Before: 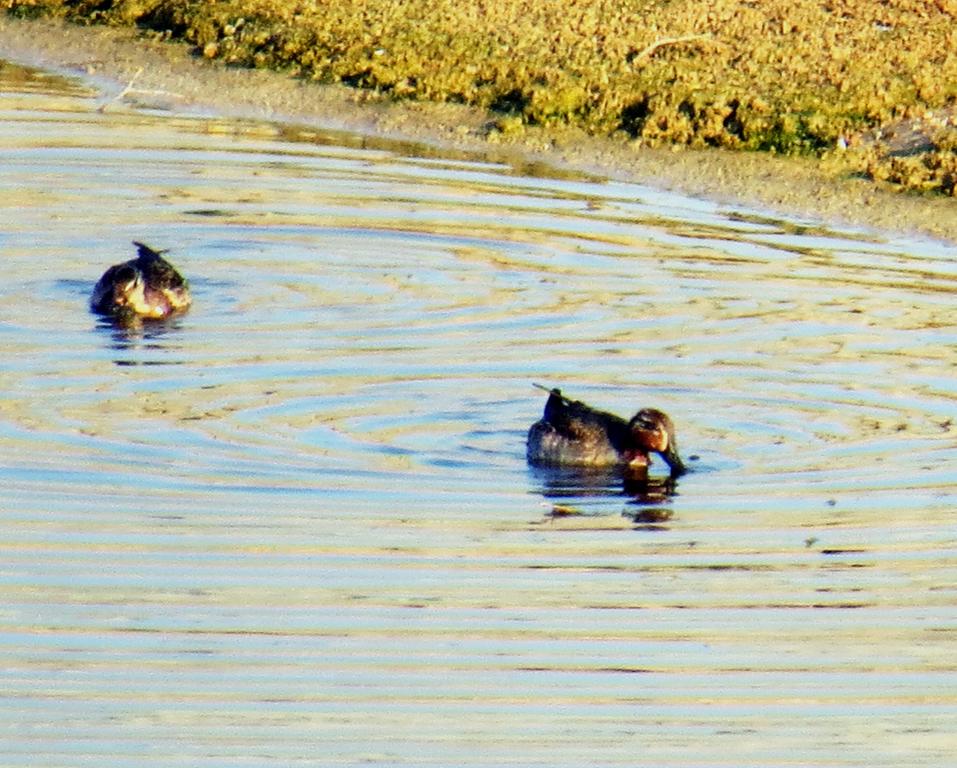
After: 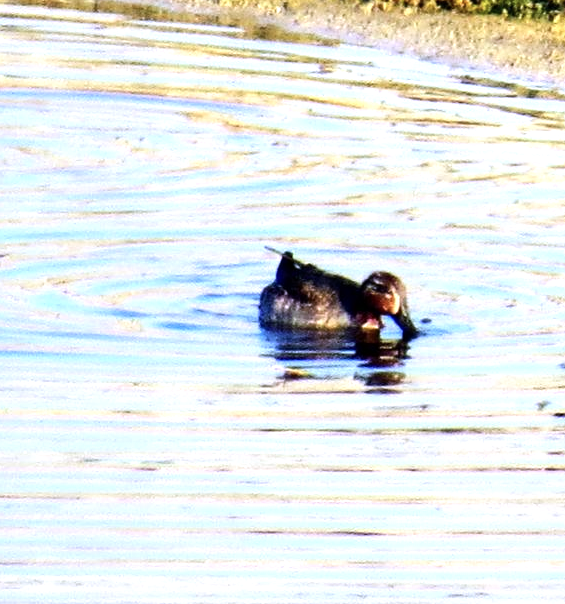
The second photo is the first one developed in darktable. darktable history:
crop and rotate: left 28.117%, top 17.927%, right 12.808%, bottom 3.381%
color calibration: illuminant custom, x 0.367, y 0.392, temperature 4434.34 K
tone equalizer: -8 EV -0.778 EV, -7 EV -0.684 EV, -6 EV -0.612 EV, -5 EV -0.41 EV, -3 EV 0.387 EV, -2 EV 0.6 EV, -1 EV 0.687 EV, +0 EV 0.749 EV, edges refinement/feathering 500, mask exposure compensation -1.57 EV, preserve details guided filter
